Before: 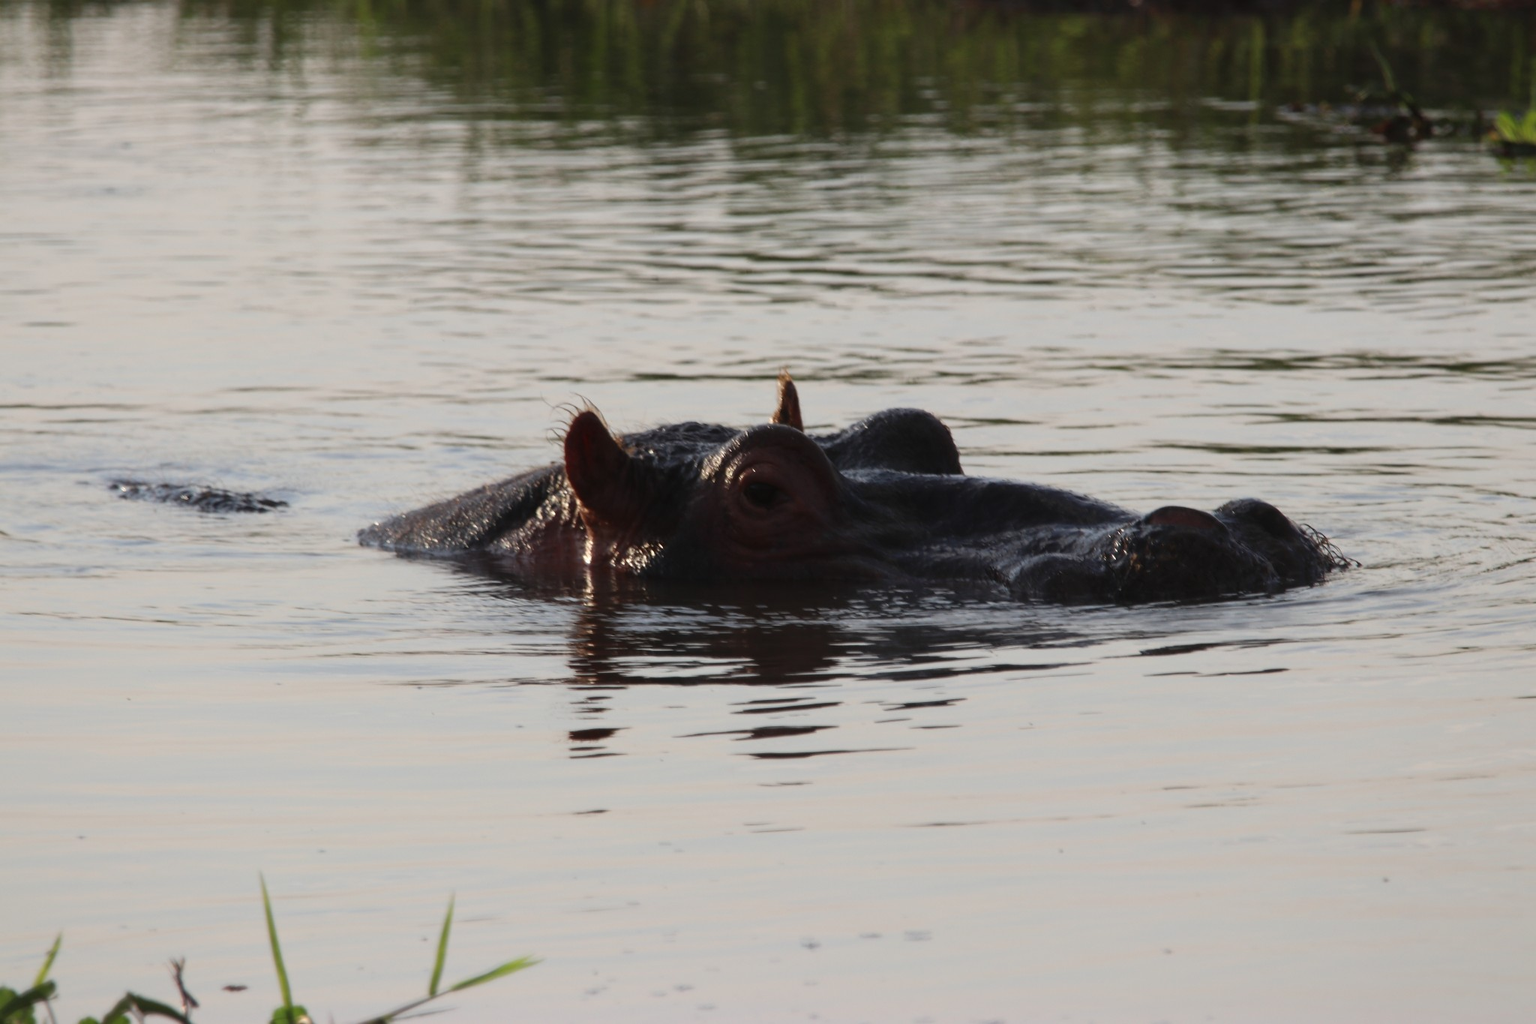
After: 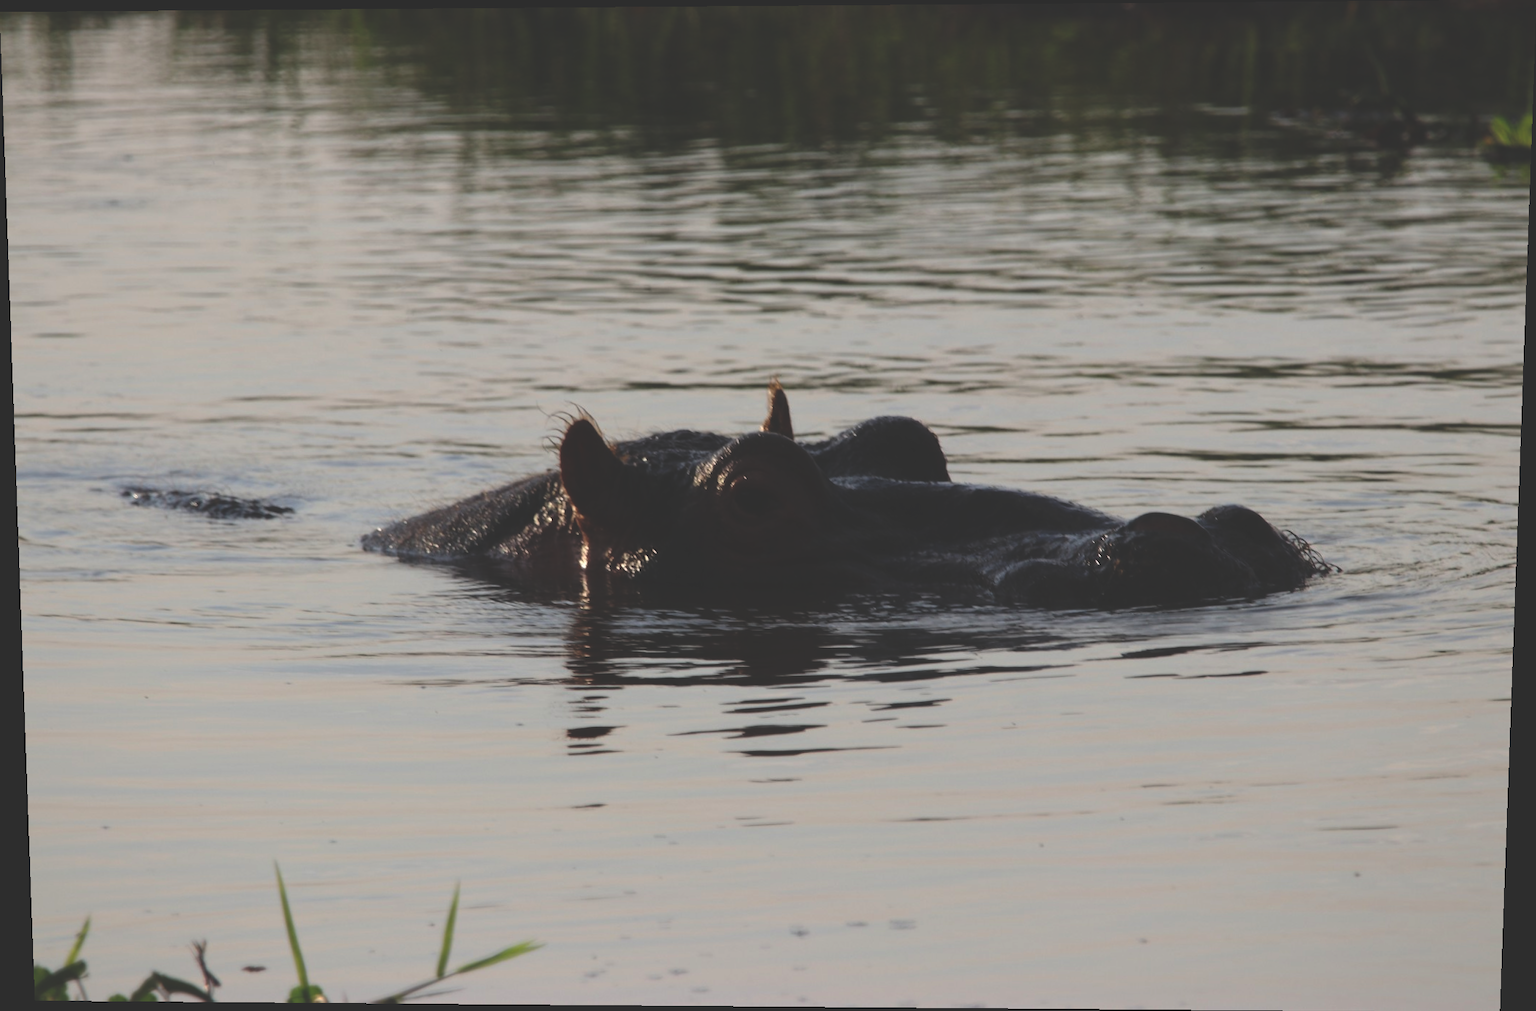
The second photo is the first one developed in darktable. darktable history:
rgb curve: curves: ch0 [(0, 0.186) (0.314, 0.284) (0.775, 0.708) (1, 1)], compensate middle gray true, preserve colors none
rotate and perspective: lens shift (vertical) 0.048, lens shift (horizontal) -0.024, automatic cropping off
